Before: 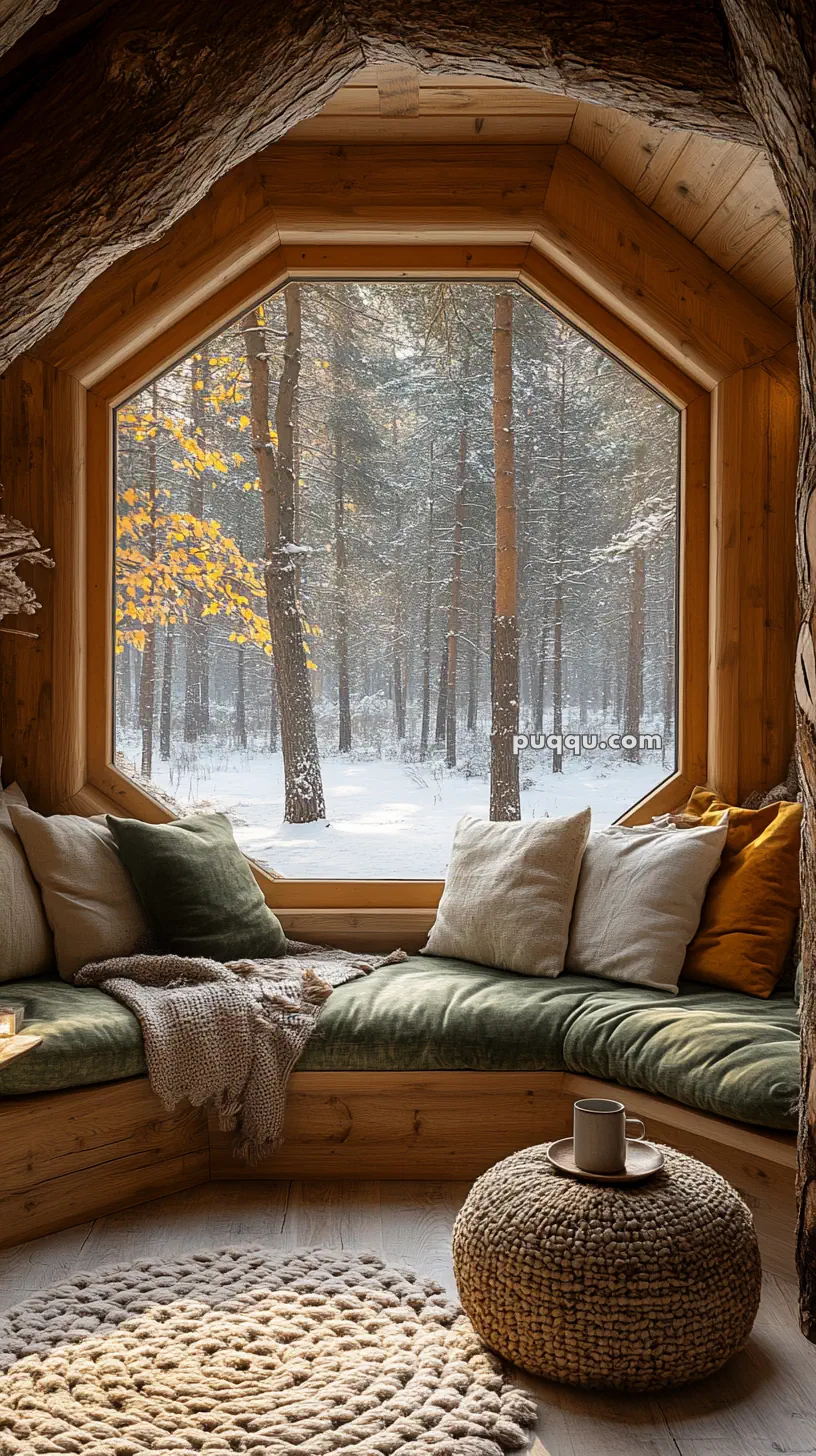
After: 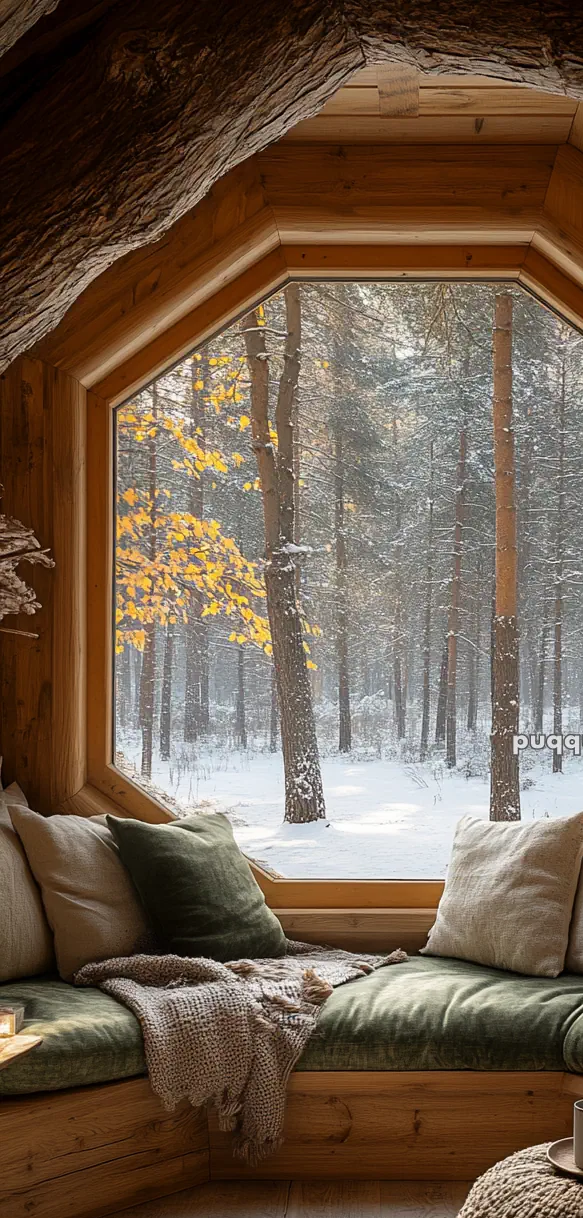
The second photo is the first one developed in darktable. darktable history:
crop: right 28.479%, bottom 16.3%
